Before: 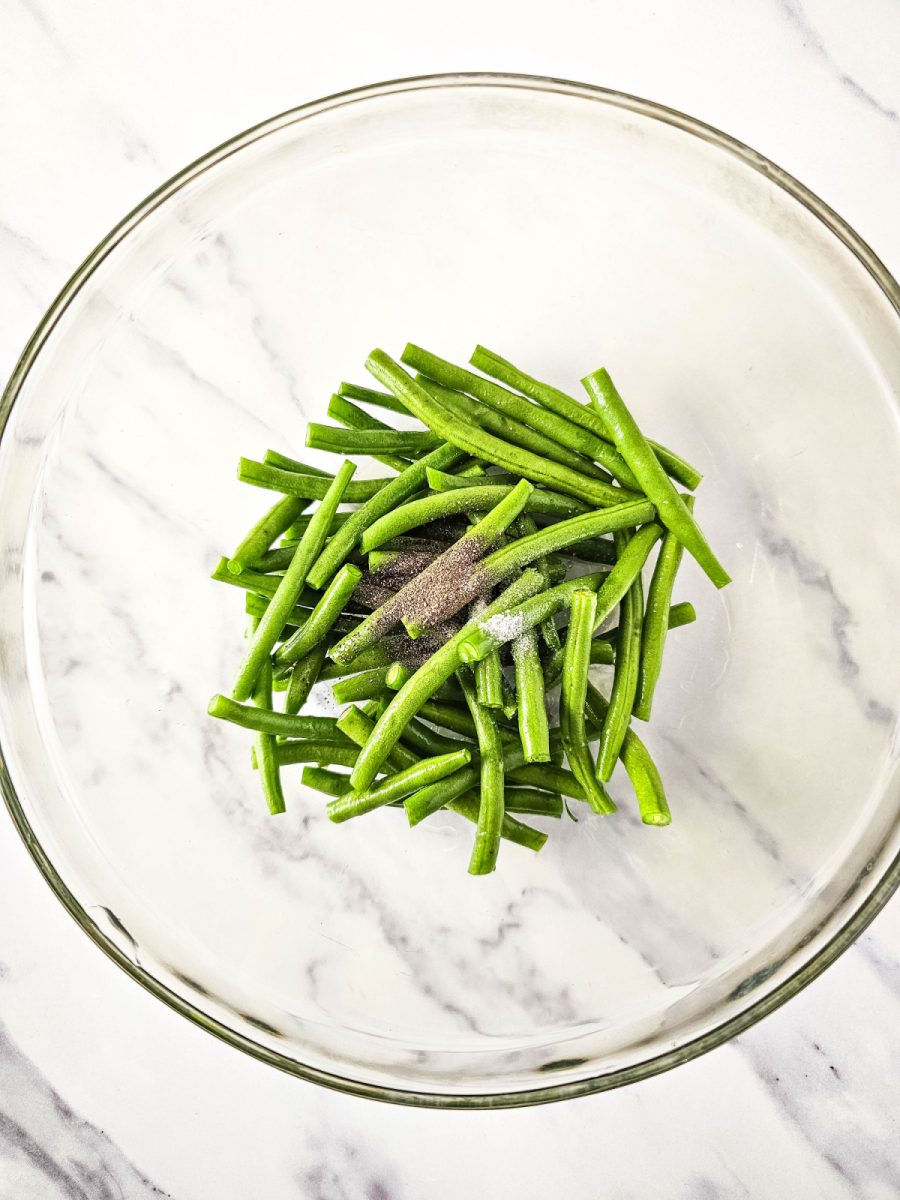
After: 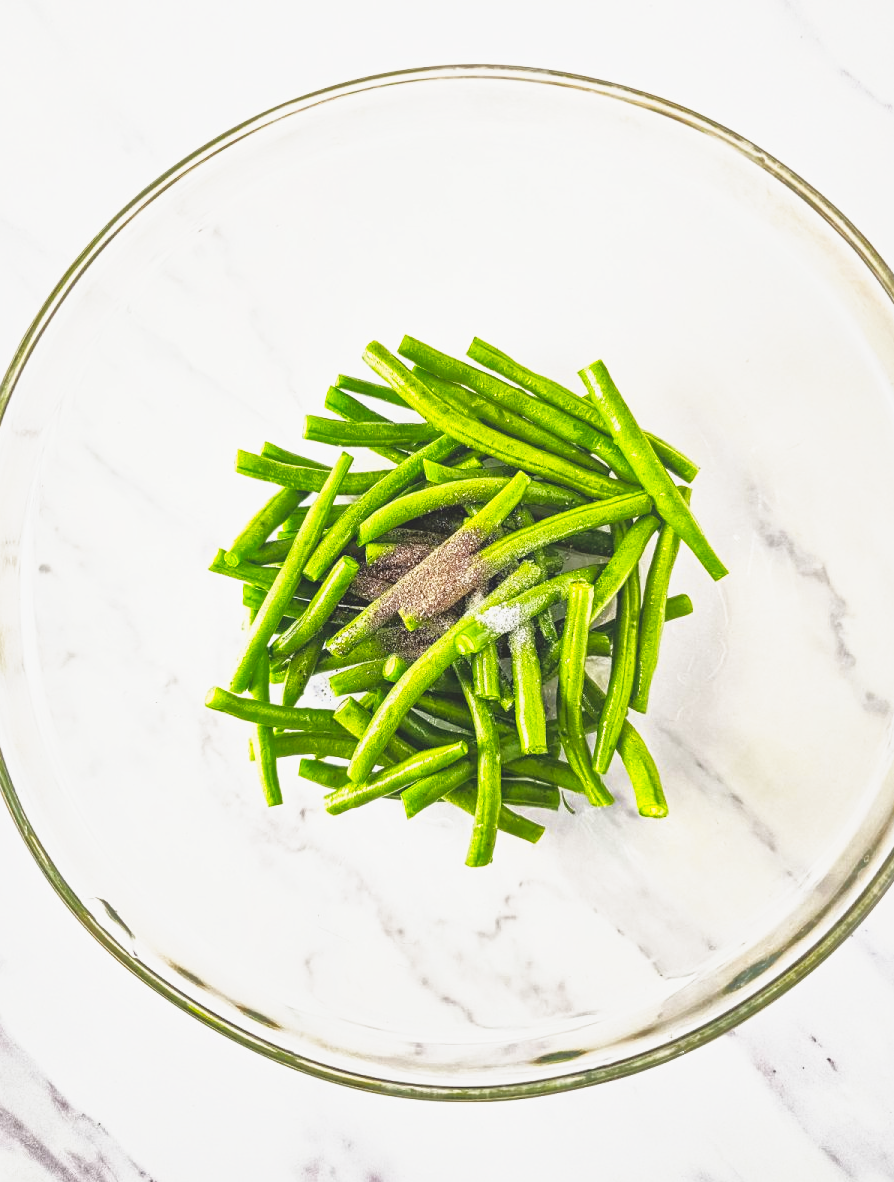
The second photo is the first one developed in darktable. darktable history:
crop: left 0.441%, top 0.67%, right 0.203%, bottom 0.803%
local contrast: mode bilateral grid, contrast 19, coarseness 51, detail 119%, midtone range 0.2
shadows and highlights: on, module defaults
contrast brightness saturation: brightness 0.145
tone curve: curves: ch0 [(0, 0) (0.187, 0.12) (0.384, 0.363) (0.618, 0.698) (0.754, 0.857) (0.875, 0.956) (1, 0.987)]; ch1 [(0, 0) (0.402, 0.36) (0.476, 0.466) (0.501, 0.501) (0.518, 0.514) (0.564, 0.608) (0.614, 0.664) (0.692, 0.744) (1, 1)]; ch2 [(0, 0) (0.435, 0.412) (0.483, 0.481) (0.503, 0.503) (0.522, 0.535) (0.563, 0.601) (0.627, 0.699) (0.699, 0.753) (0.997, 0.858)], preserve colors none
contrast equalizer: y [[0.439, 0.44, 0.442, 0.457, 0.493, 0.498], [0.5 ×6], [0.5 ×6], [0 ×6], [0 ×6]]
